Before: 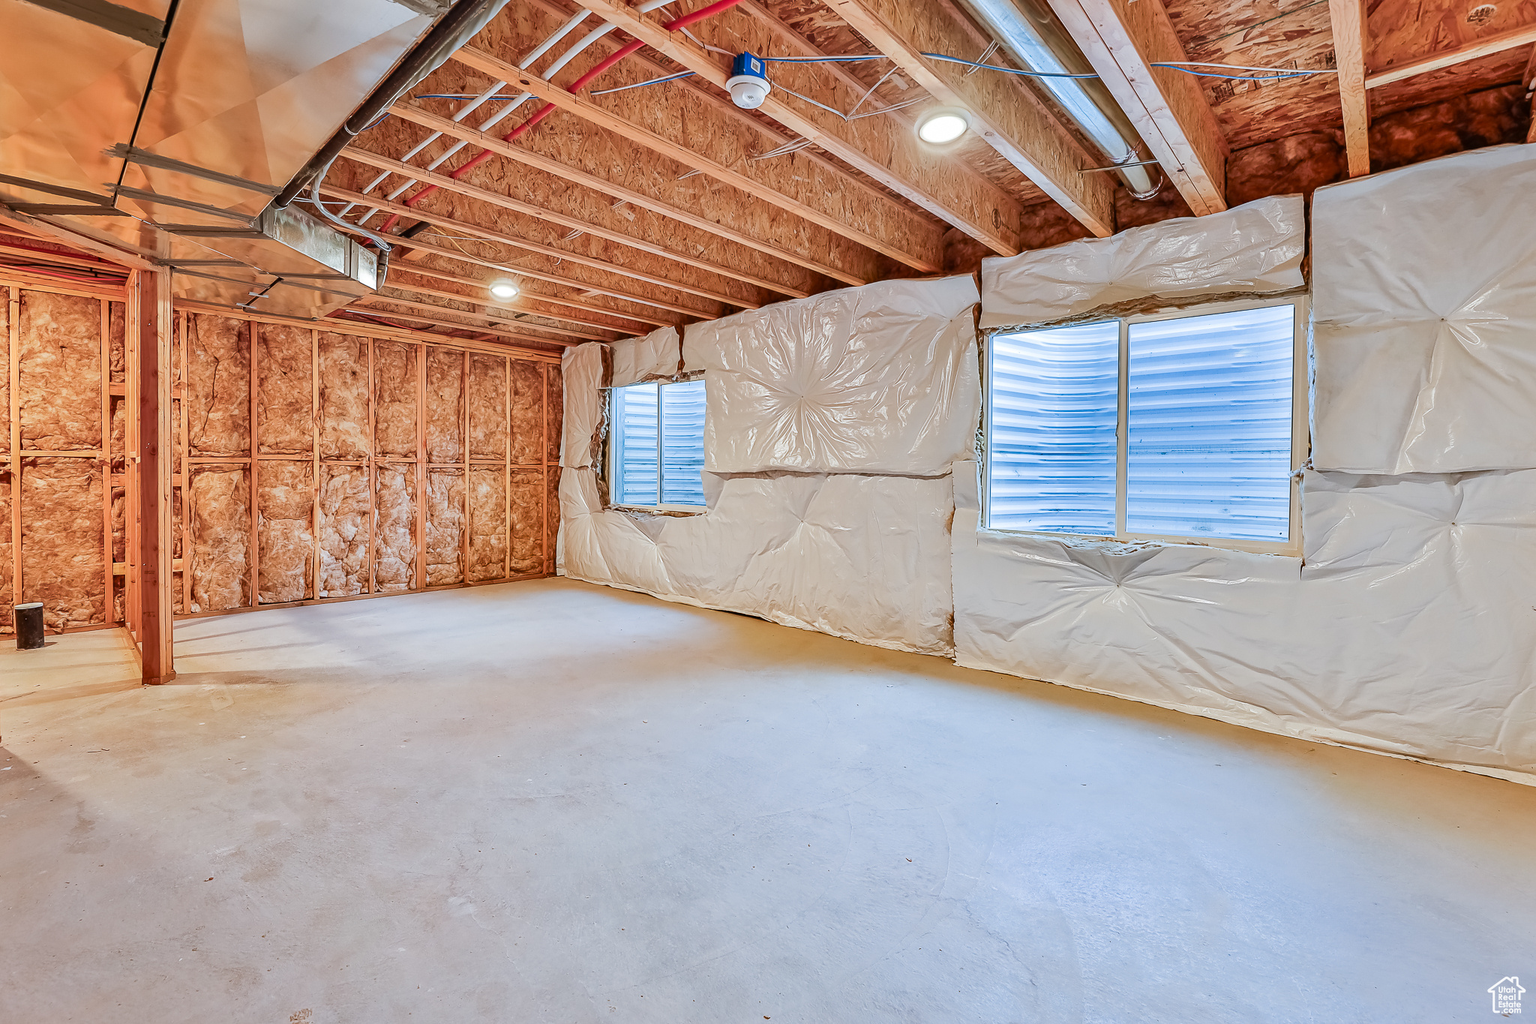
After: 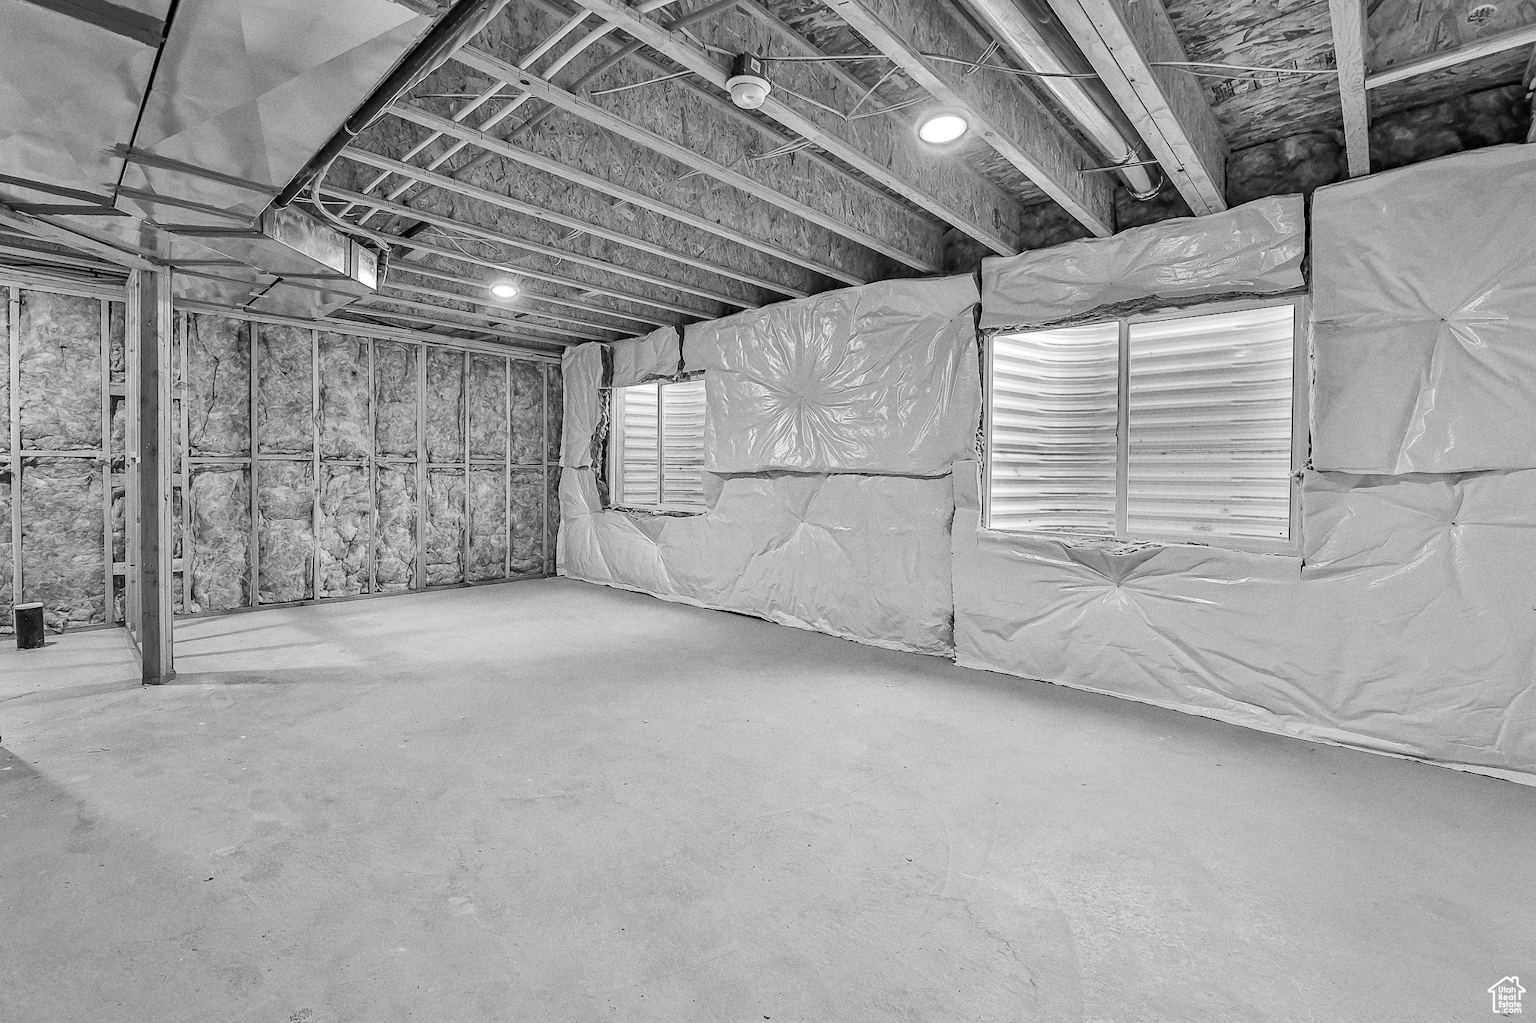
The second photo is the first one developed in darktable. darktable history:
exposure: compensate highlight preservation false
monochrome: on, module defaults
grain: strength 26%
haze removal: compatibility mode true, adaptive false
